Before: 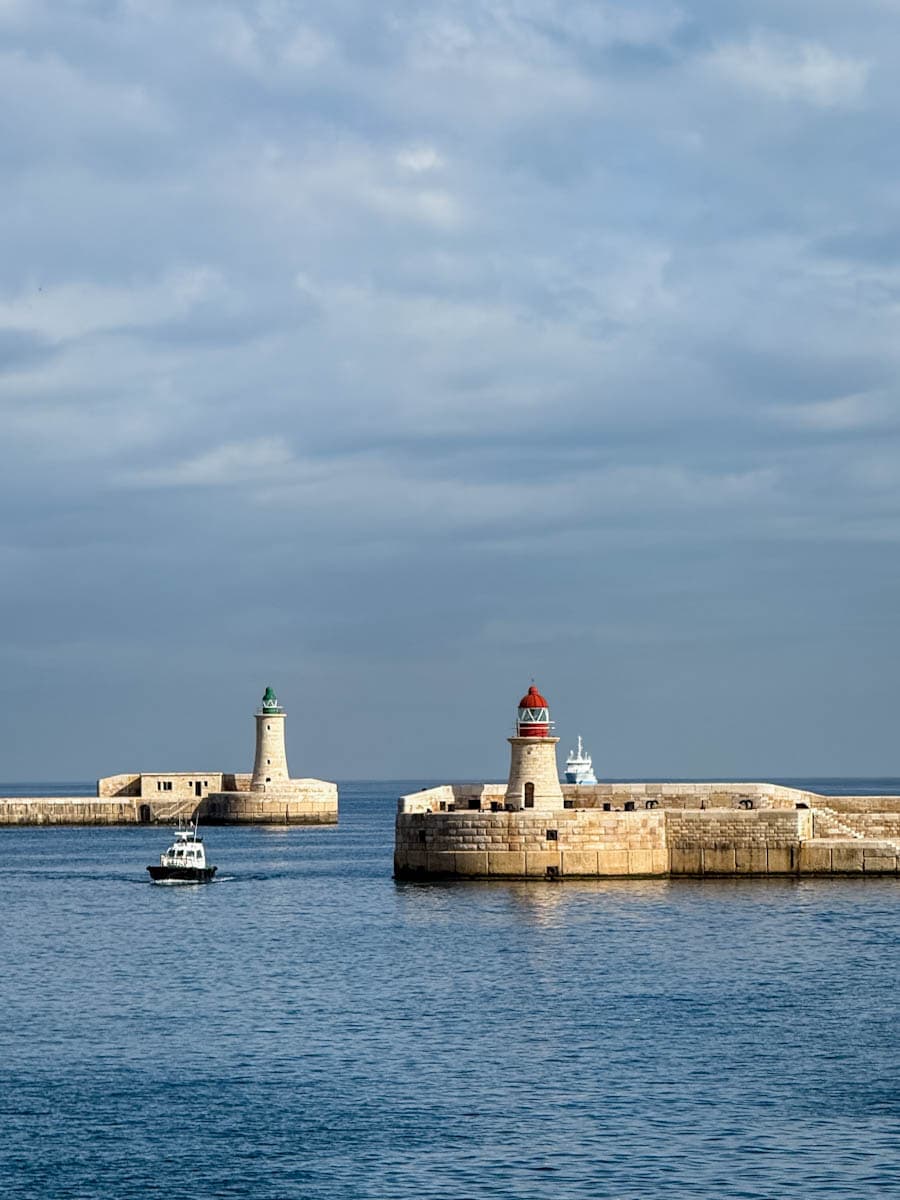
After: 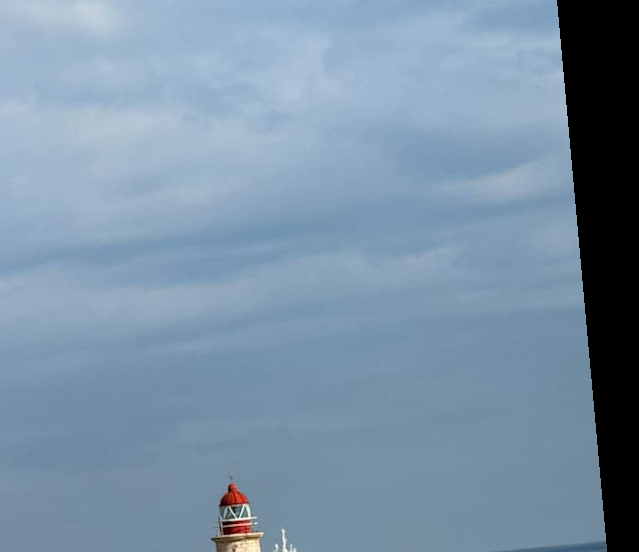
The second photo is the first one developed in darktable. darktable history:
rotate and perspective: rotation -5.2°, automatic cropping off
crop: left 36.005%, top 18.293%, right 0.31%, bottom 38.444%
white balance: emerald 1
